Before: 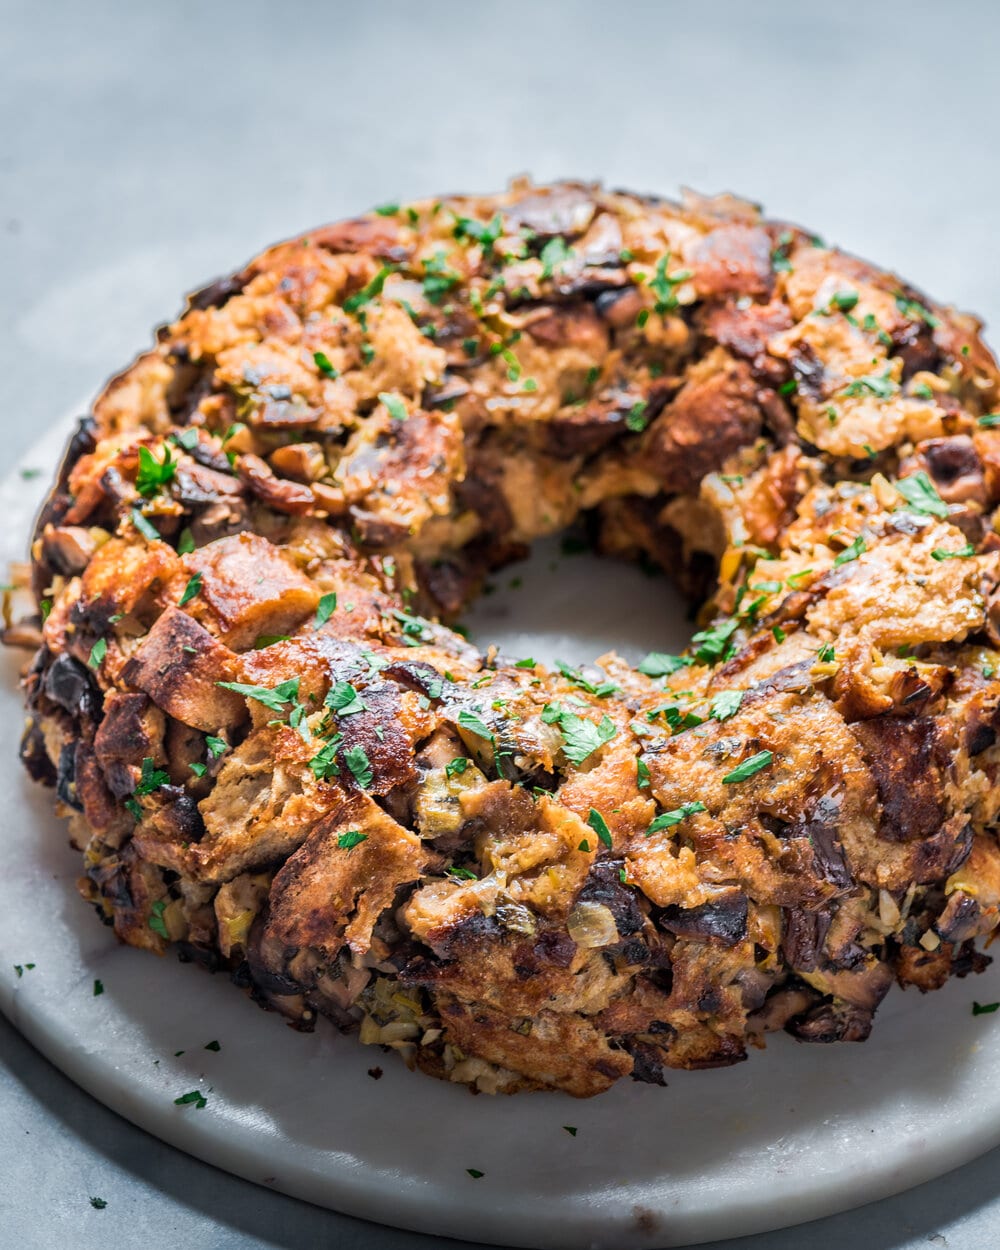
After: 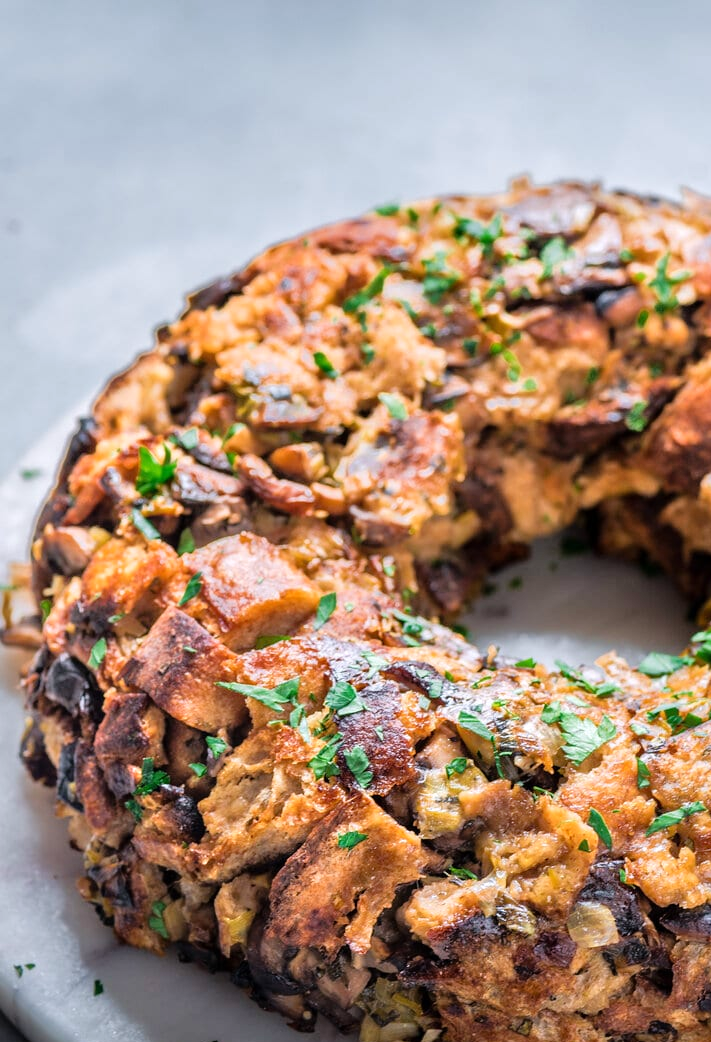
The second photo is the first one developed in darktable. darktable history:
white balance: red 1.009, blue 1.027
tone equalizer: -8 EV 0.001 EV, -7 EV -0.004 EV, -6 EV 0.009 EV, -5 EV 0.032 EV, -4 EV 0.276 EV, -3 EV 0.644 EV, -2 EV 0.584 EV, -1 EV 0.187 EV, +0 EV 0.024 EV
crop: right 28.885%, bottom 16.626%
